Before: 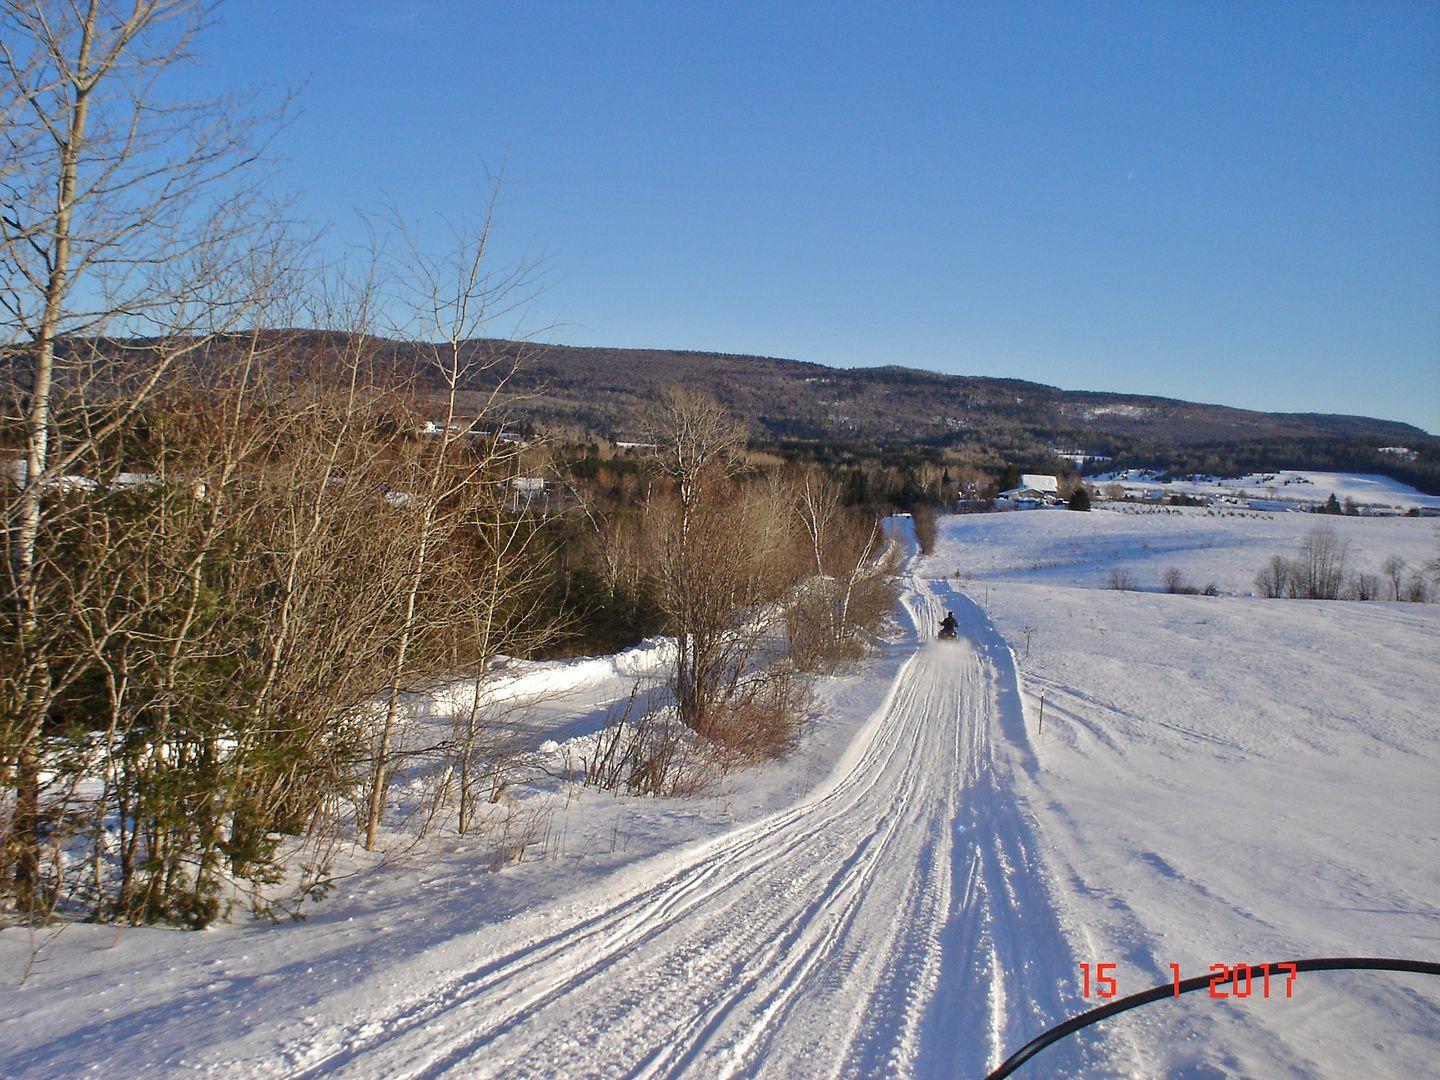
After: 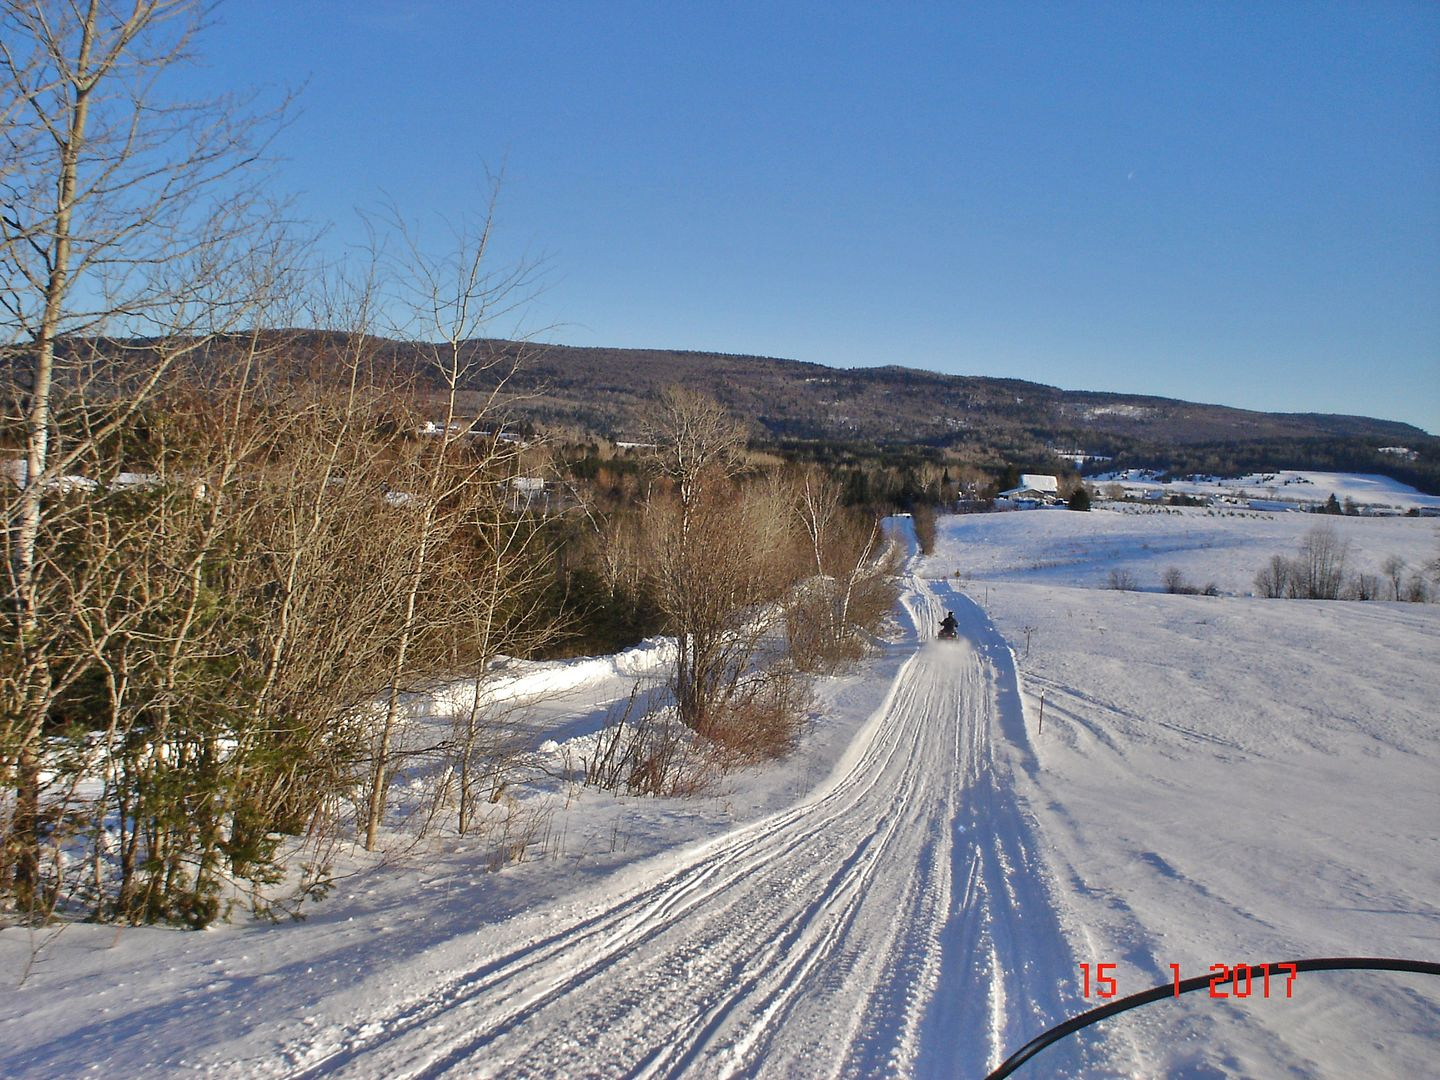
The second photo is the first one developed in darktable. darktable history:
shadows and highlights: shadows 75.13, highlights -60.6, soften with gaussian
